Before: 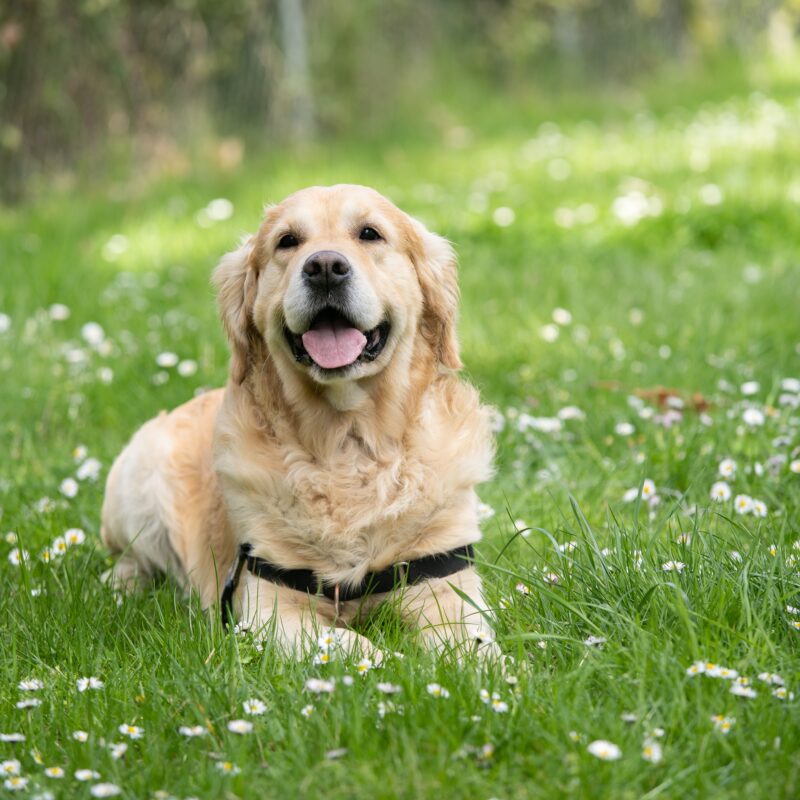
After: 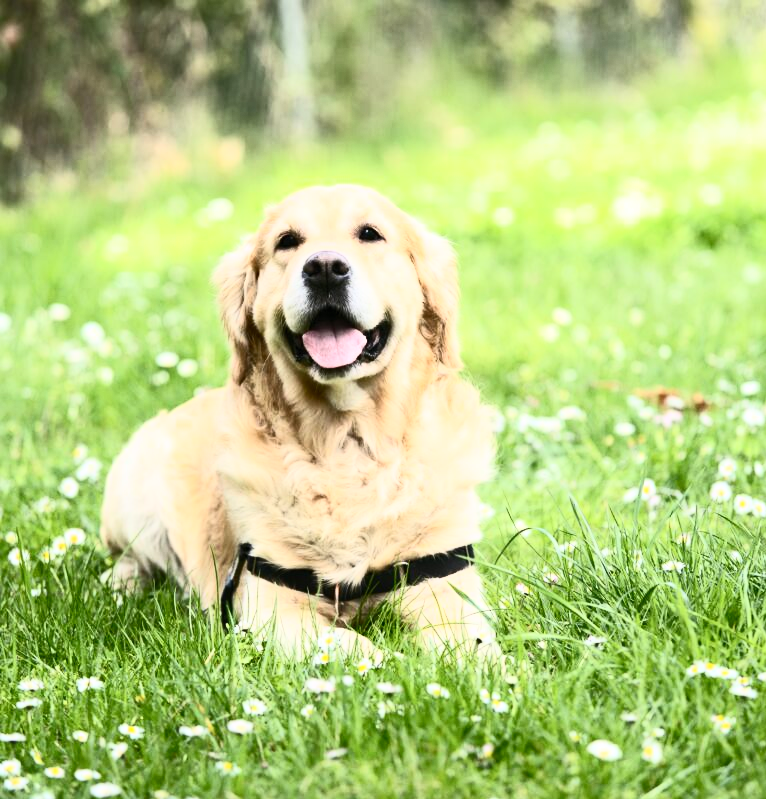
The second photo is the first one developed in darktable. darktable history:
contrast brightness saturation: contrast 0.62, brightness 0.34, saturation 0.14
crop: right 4.126%, bottom 0.031%
